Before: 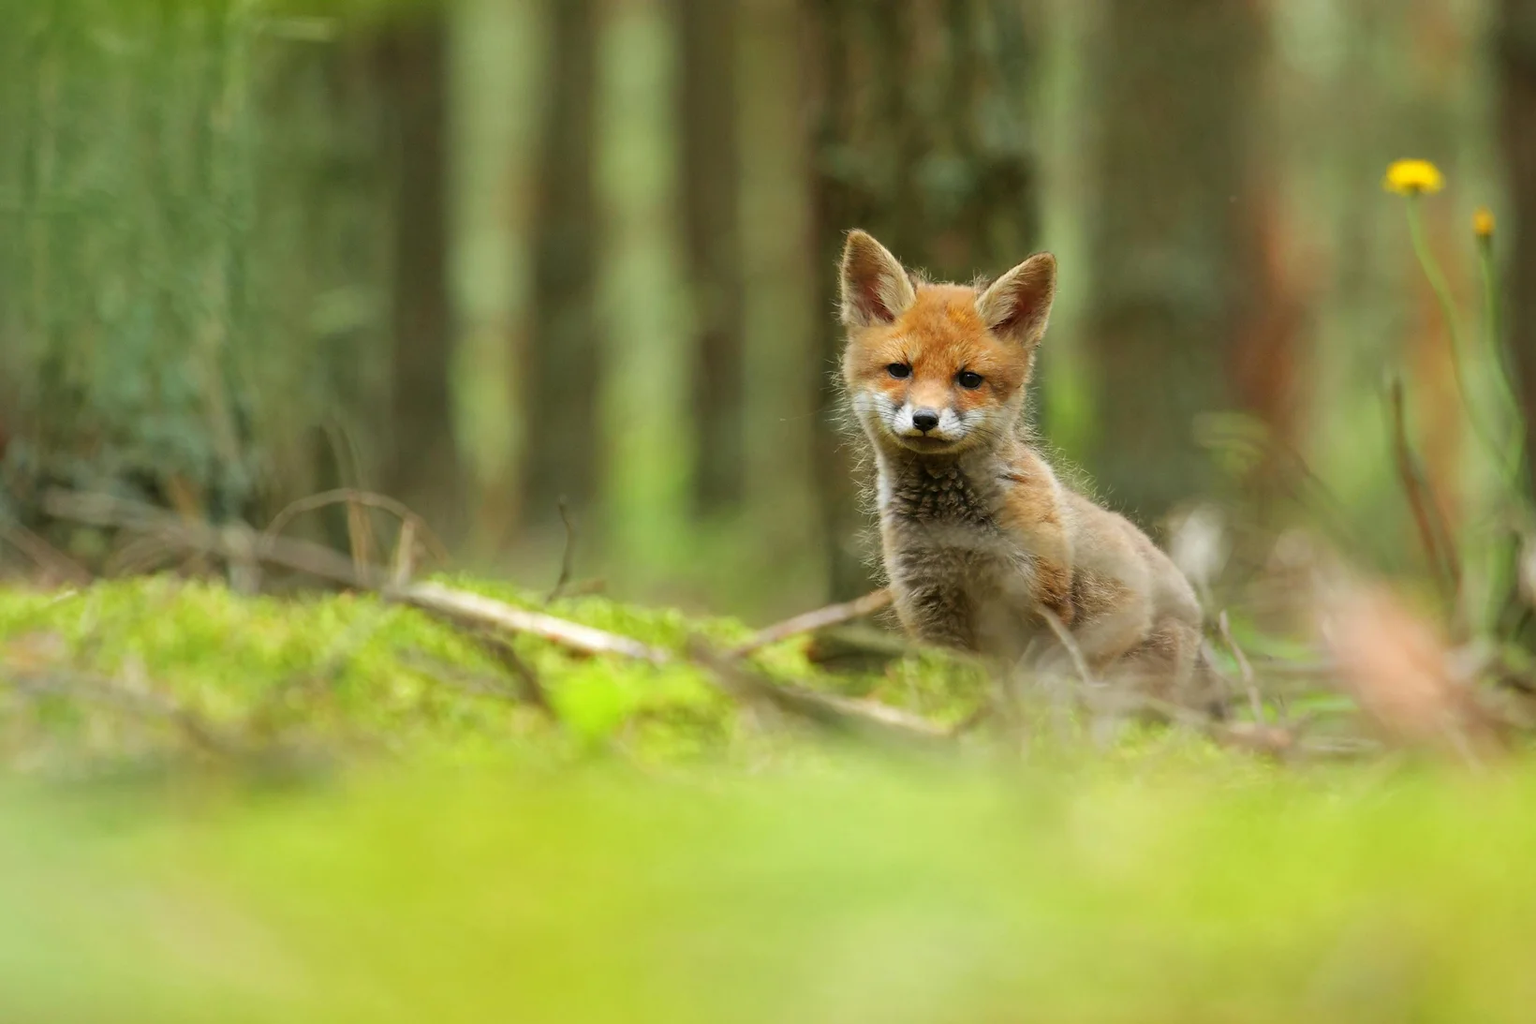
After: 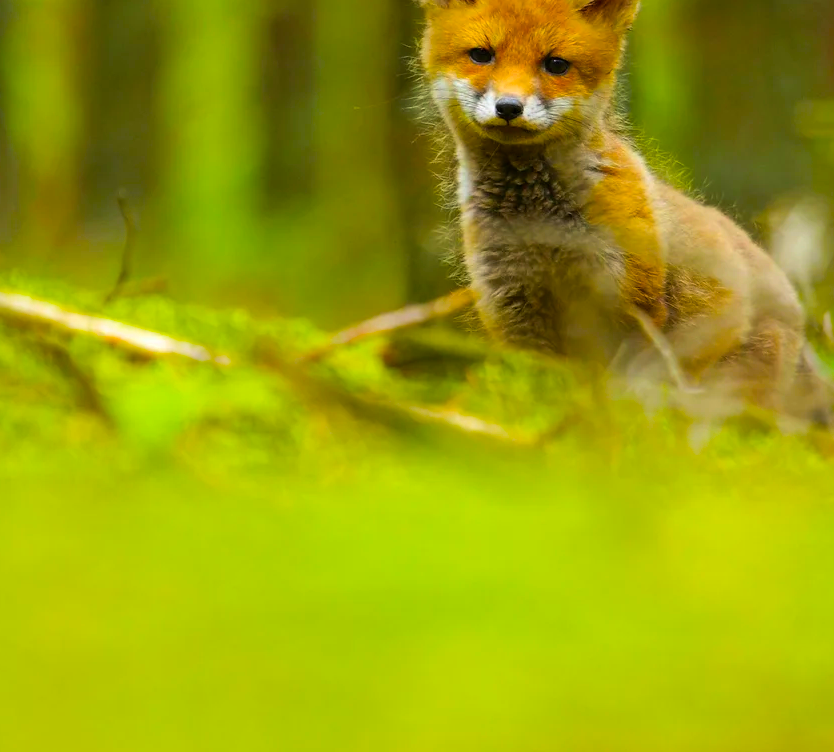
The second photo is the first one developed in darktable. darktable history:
color balance rgb: linear chroma grading › global chroma 15.157%, perceptual saturation grading › global saturation 61.575%, perceptual saturation grading › highlights 21.551%, perceptual saturation grading › shadows -49.914%, global vibrance 20%
crop and rotate: left 29.284%, top 31.143%, right 19.818%
